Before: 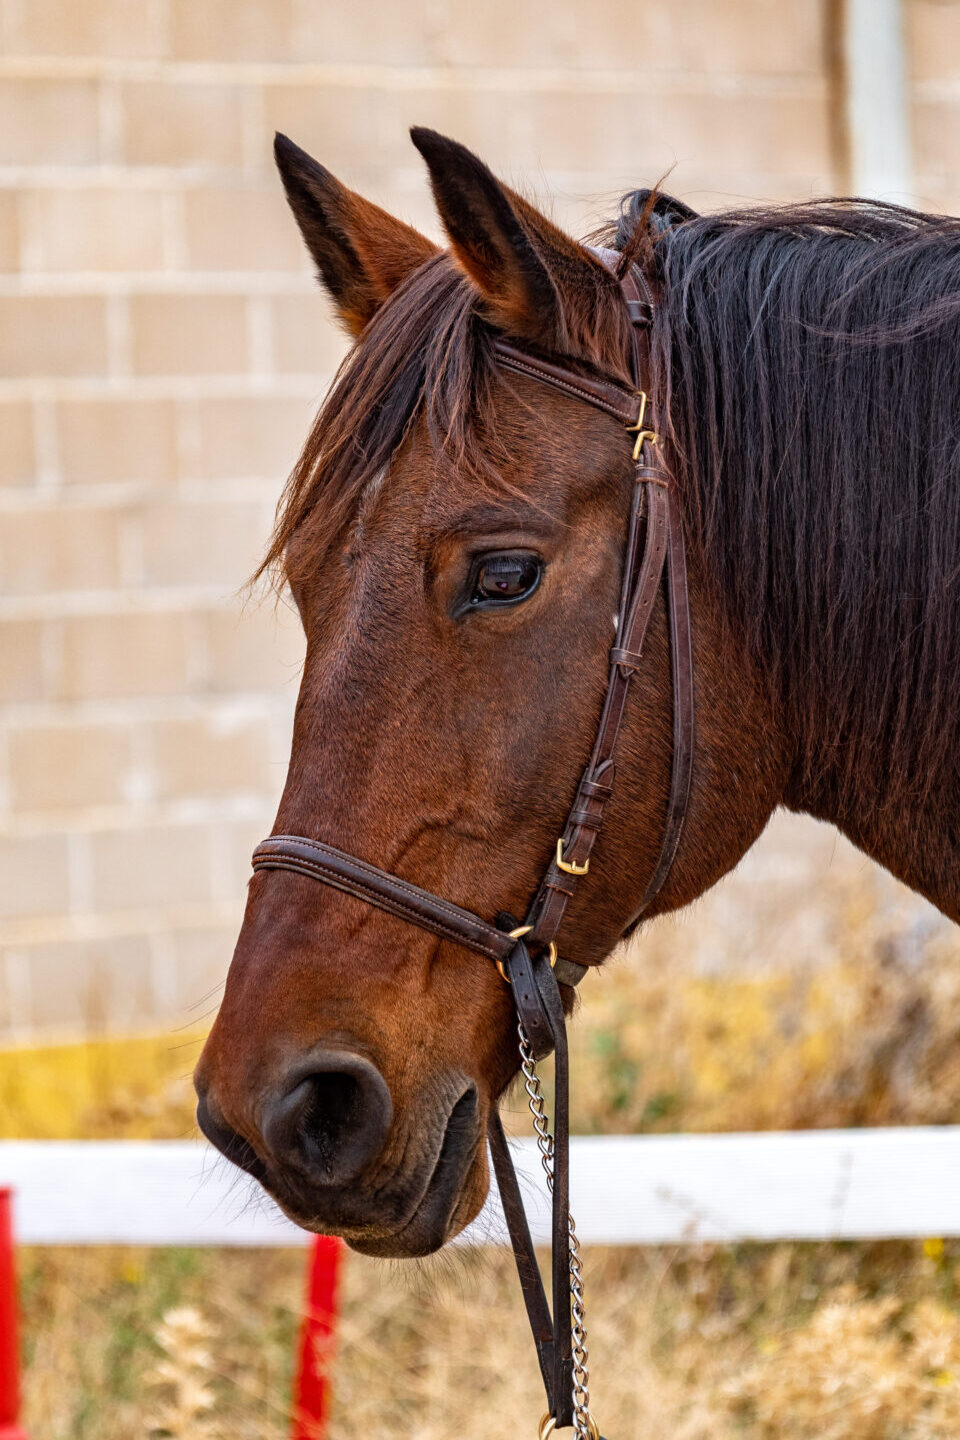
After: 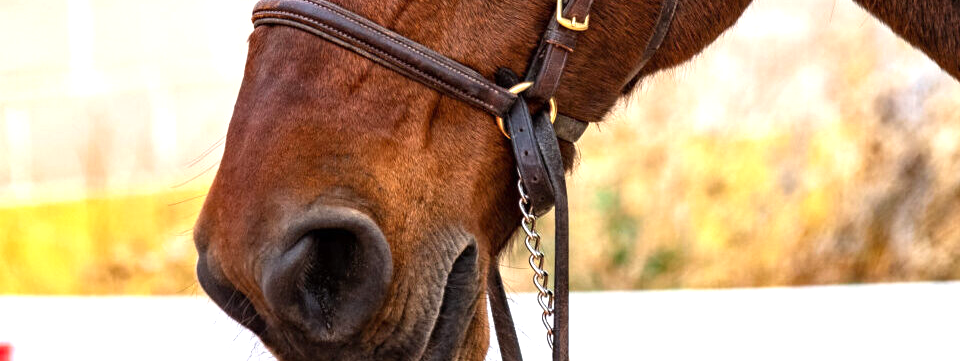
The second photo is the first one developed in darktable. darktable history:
tone equalizer: -8 EV -0.774 EV, -7 EV -0.694 EV, -6 EV -0.582 EV, -5 EV -0.377 EV, -3 EV 0.378 EV, -2 EV 0.6 EV, -1 EV 0.675 EV, +0 EV 0.775 EV, smoothing diameter 24.87%, edges refinement/feathering 14.38, preserve details guided filter
crop and rotate: top 58.635%, bottom 16.26%
